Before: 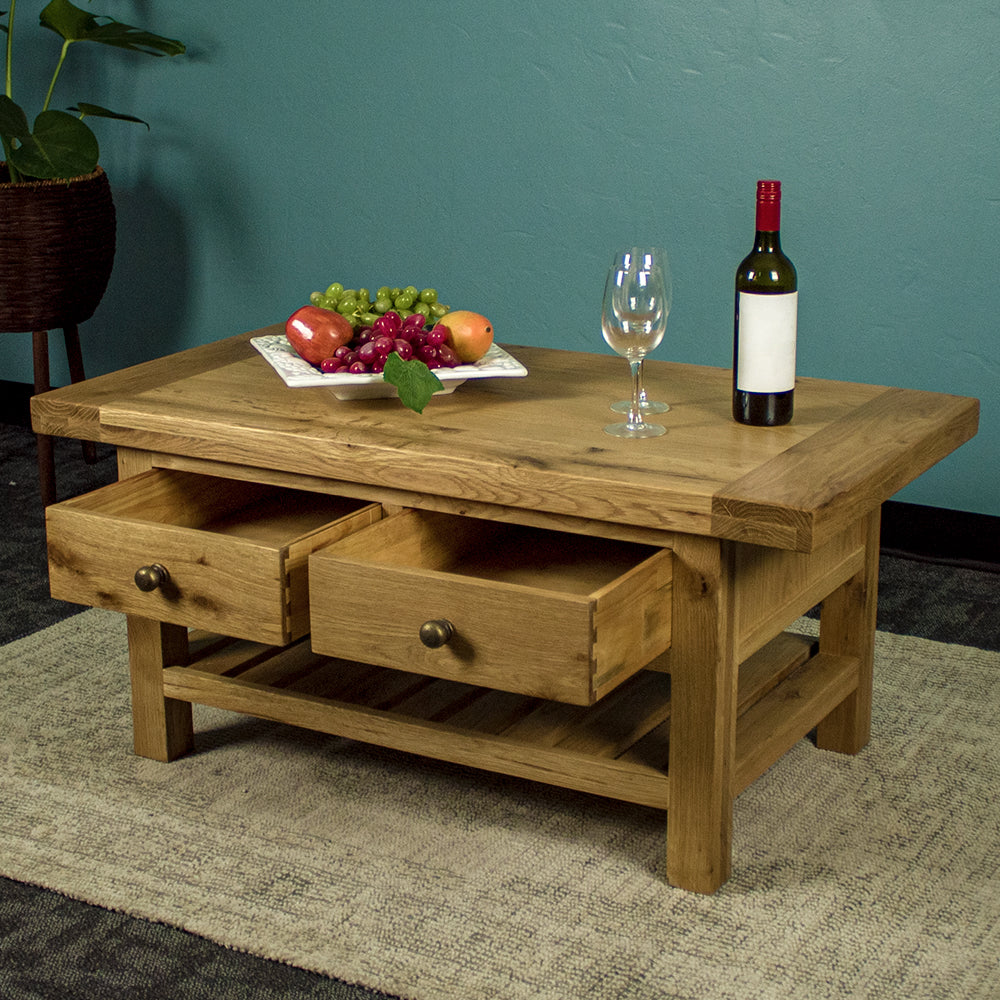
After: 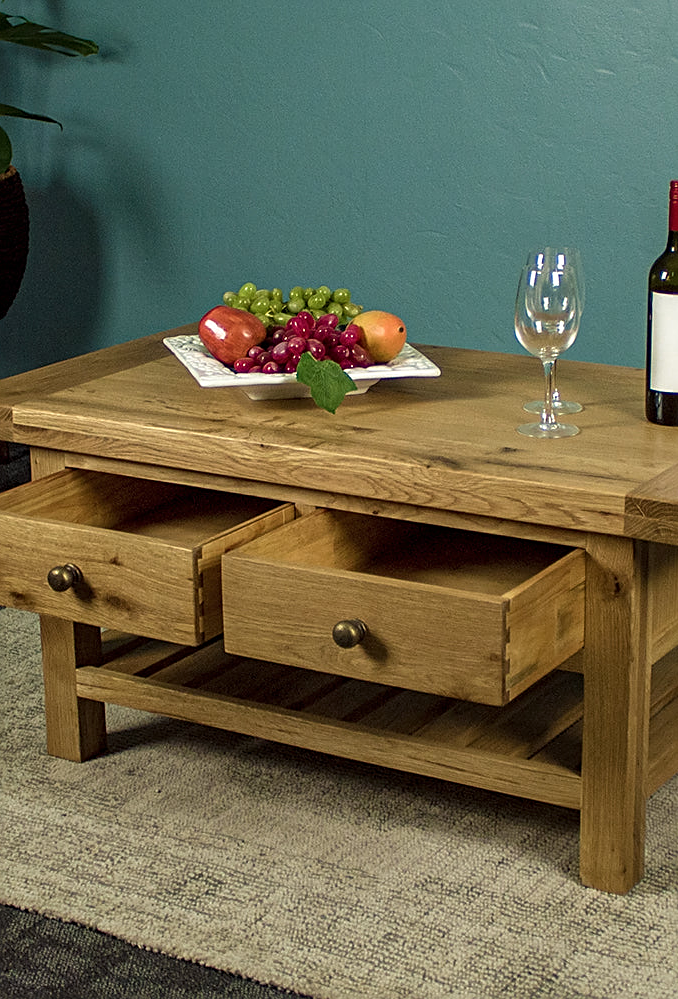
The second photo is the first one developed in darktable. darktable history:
crop and rotate: left 8.713%, right 23.475%
sharpen: on, module defaults
